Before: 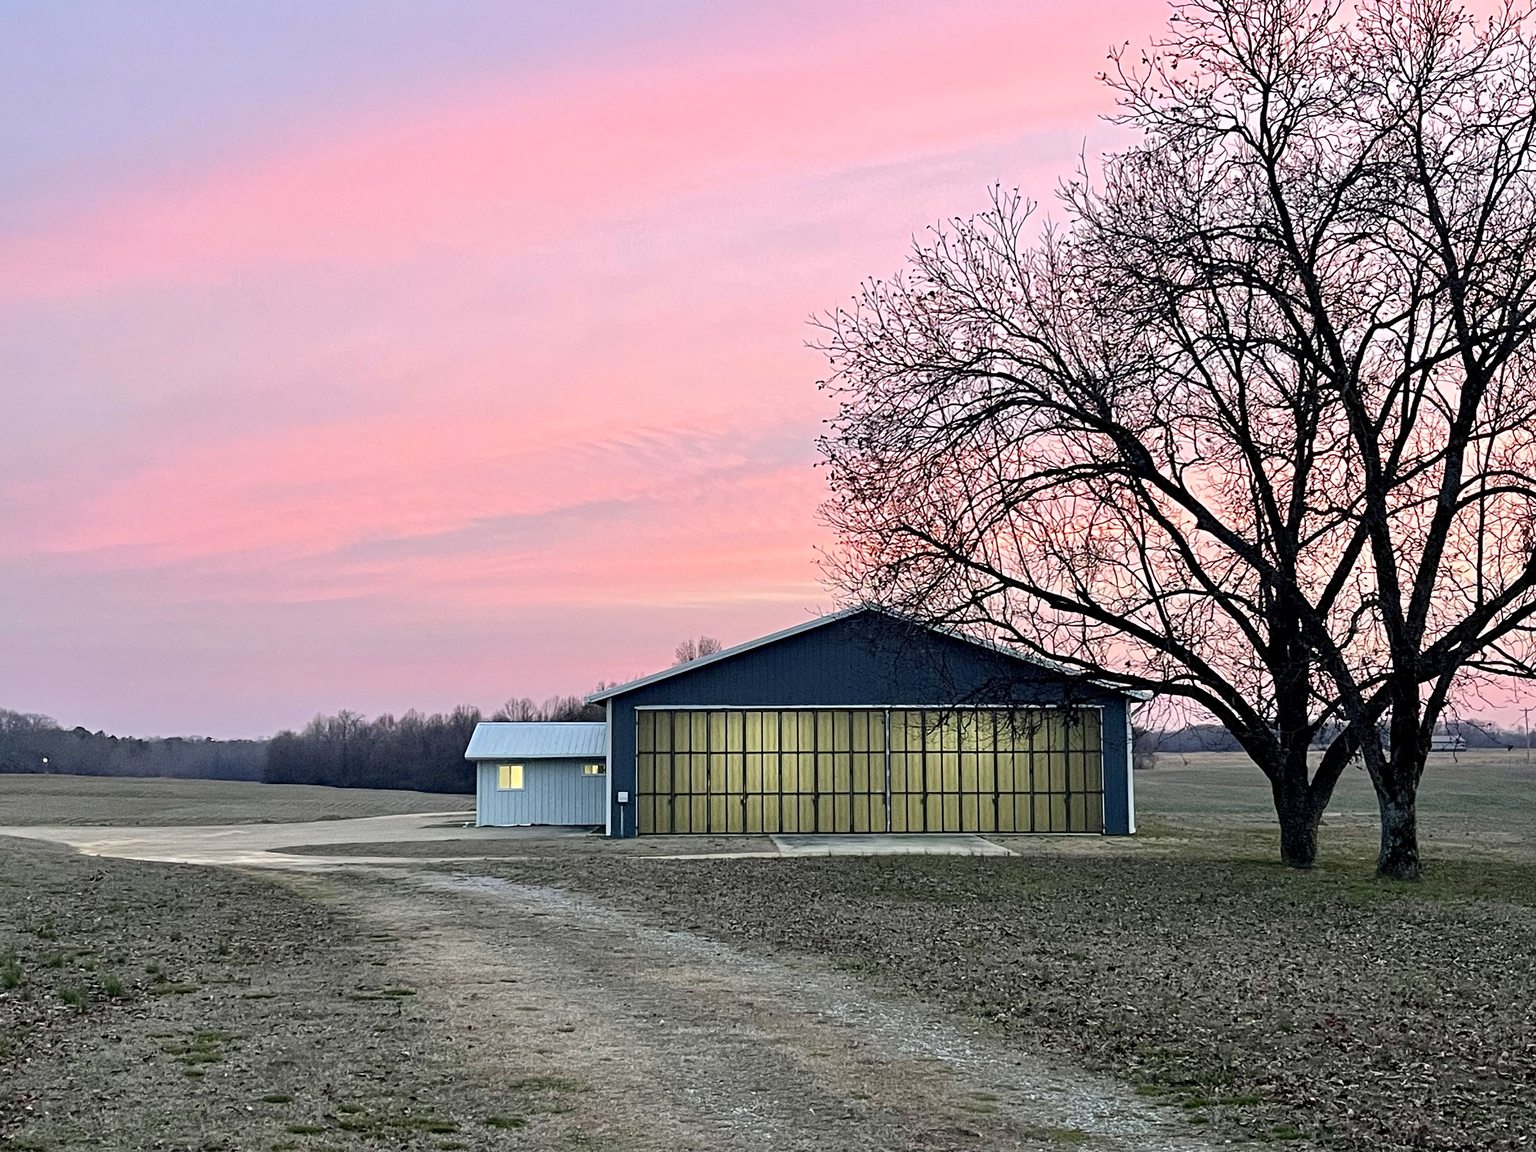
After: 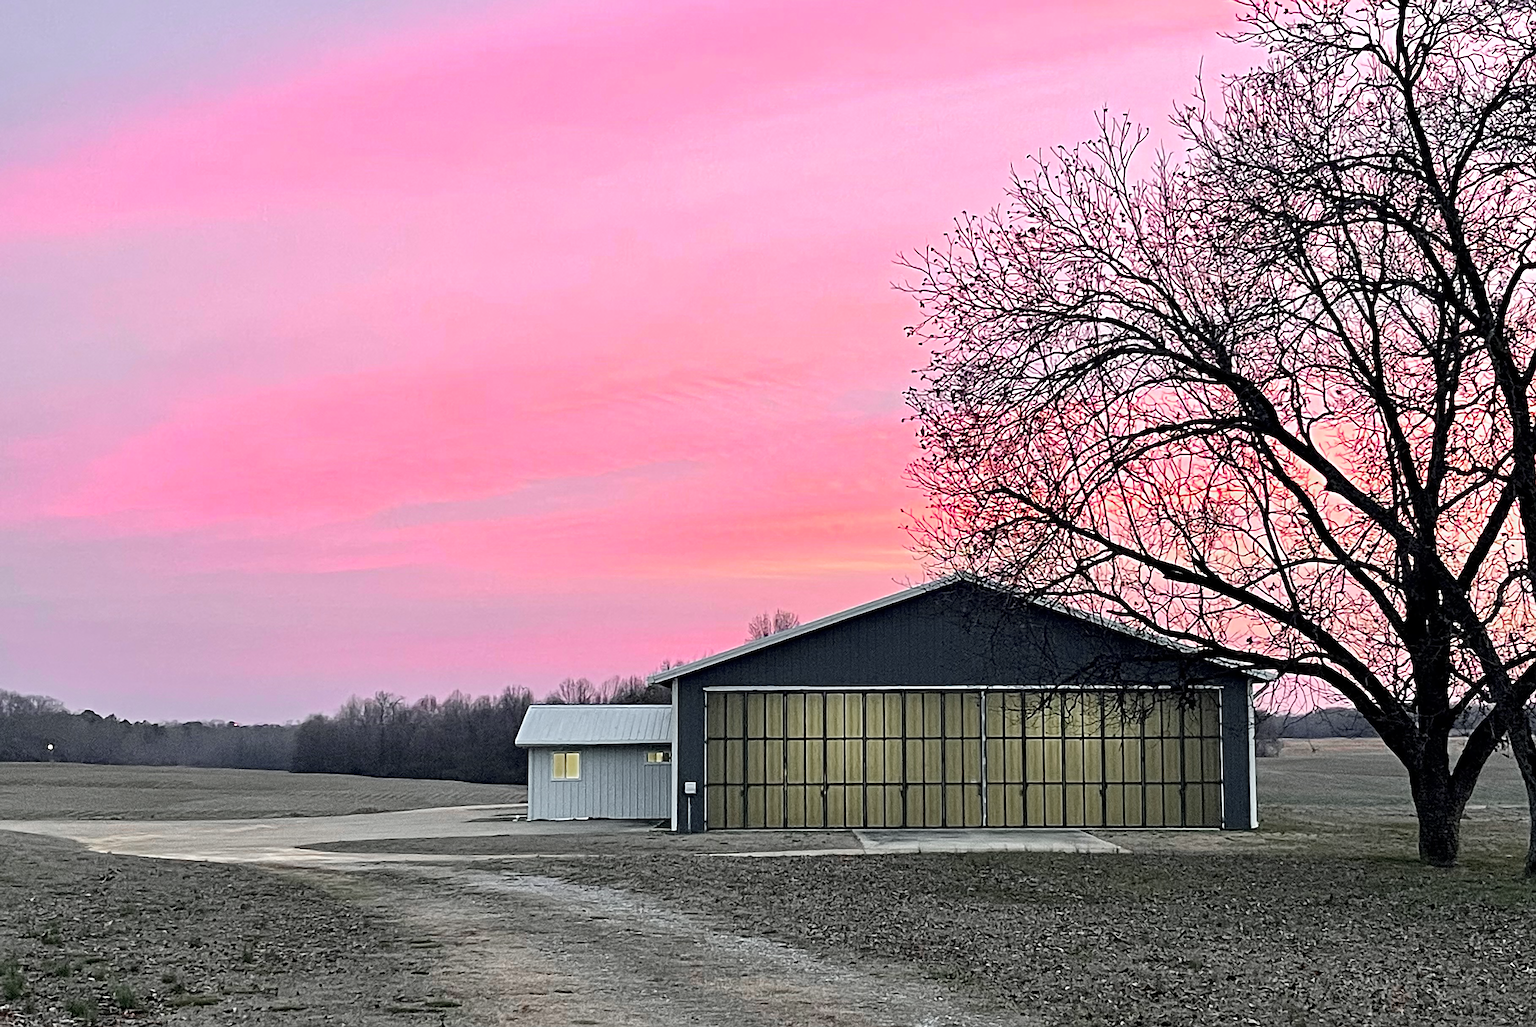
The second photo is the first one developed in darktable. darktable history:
color zones: curves: ch0 [(0, 0.48) (0.209, 0.398) (0.305, 0.332) (0.429, 0.493) (0.571, 0.5) (0.714, 0.5) (0.857, 0.5) (1, 0.48)]; ch1 [(0, 0.736) (0.143, 0.625) (0.225, 0.371) (0.429, 0.256) (0.571, 0.241) (0.714, 0.213) (0.857, 0.48) (1, 0.736)]; ch2 [(0, 0.448) (0.143, 0.498) (0.286, 0.5) (0.429, 0.5) (0.571, 0.5) (0.714, 0.5) (0.857, 0.5) (1, 0.448)]
crop: top 7.49%, right 9.717%, bottom 11.943%
sharpen: on, module defaults
